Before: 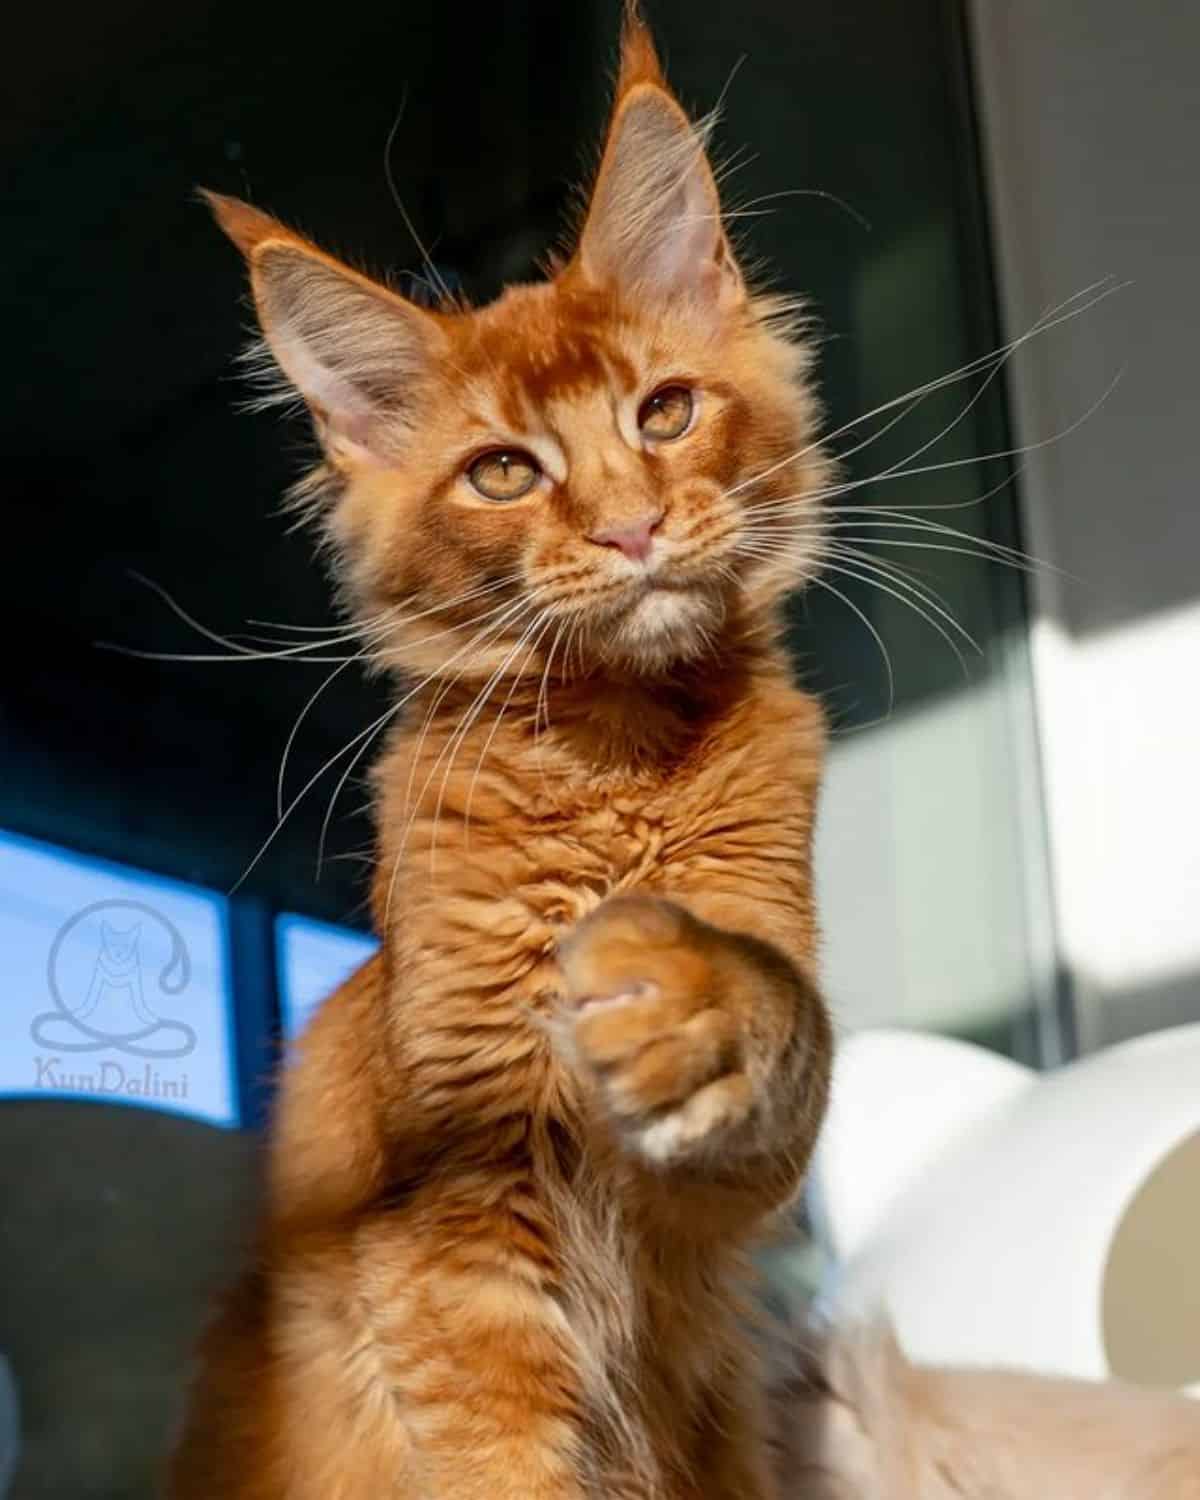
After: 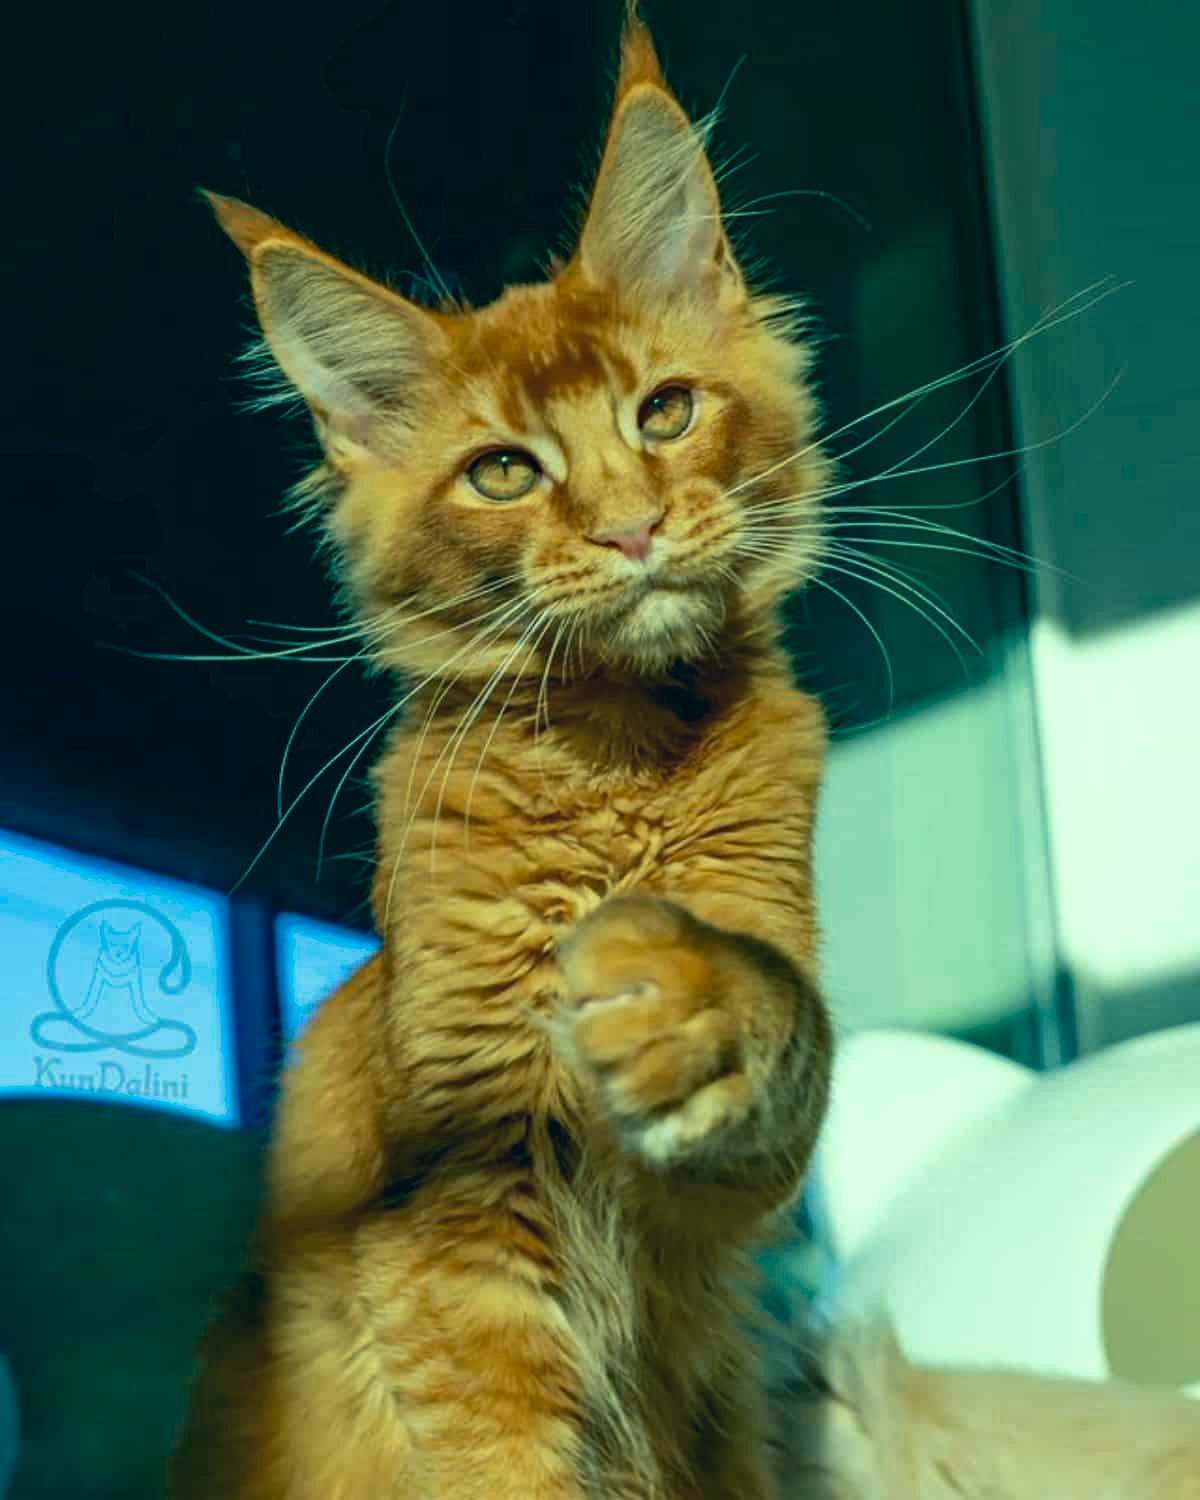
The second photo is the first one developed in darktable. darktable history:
color correction: highlights a* -20.03, highlights b* 9.8, shadows a* -20.98, shadows b* -11.26
velvia: on, module defaults
haze removal: compatibility mode true, adaptive false
